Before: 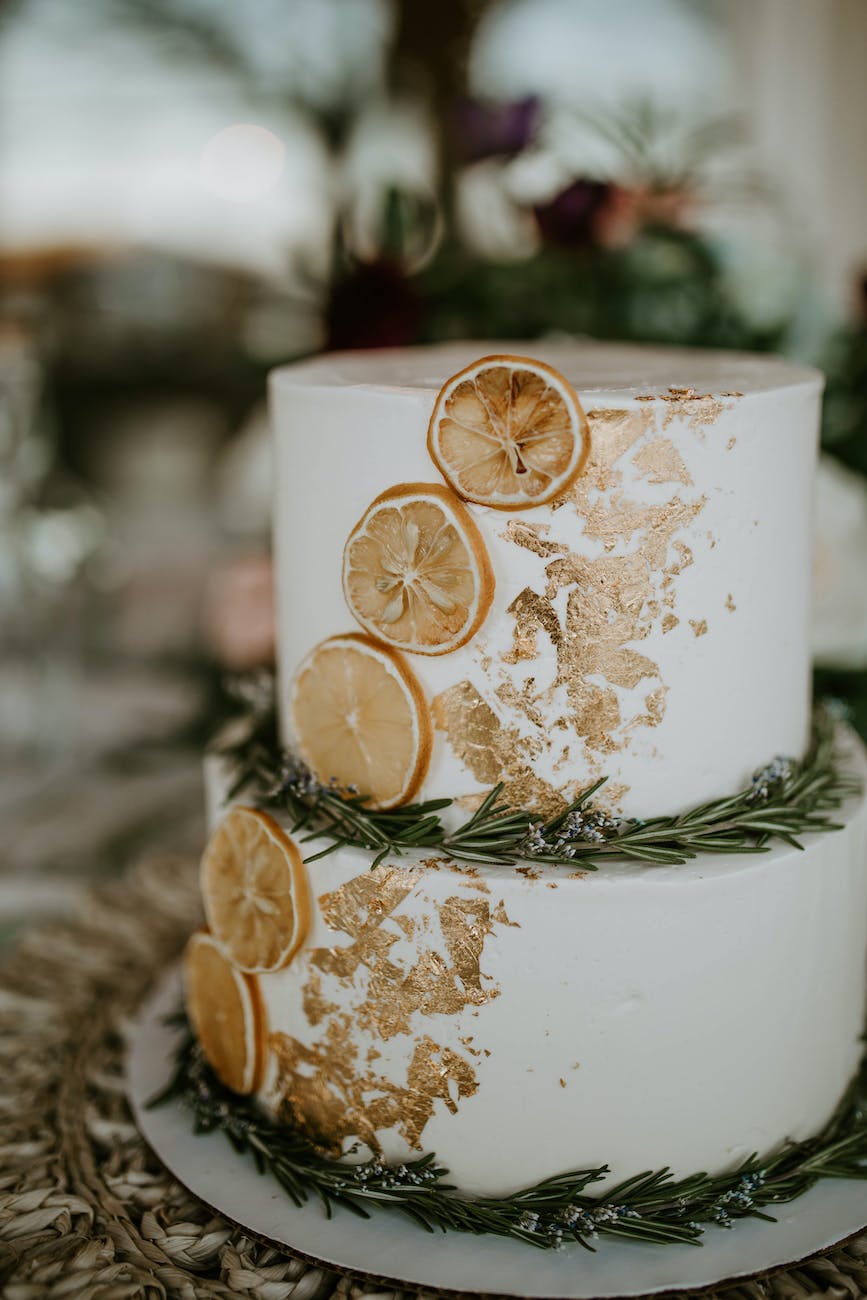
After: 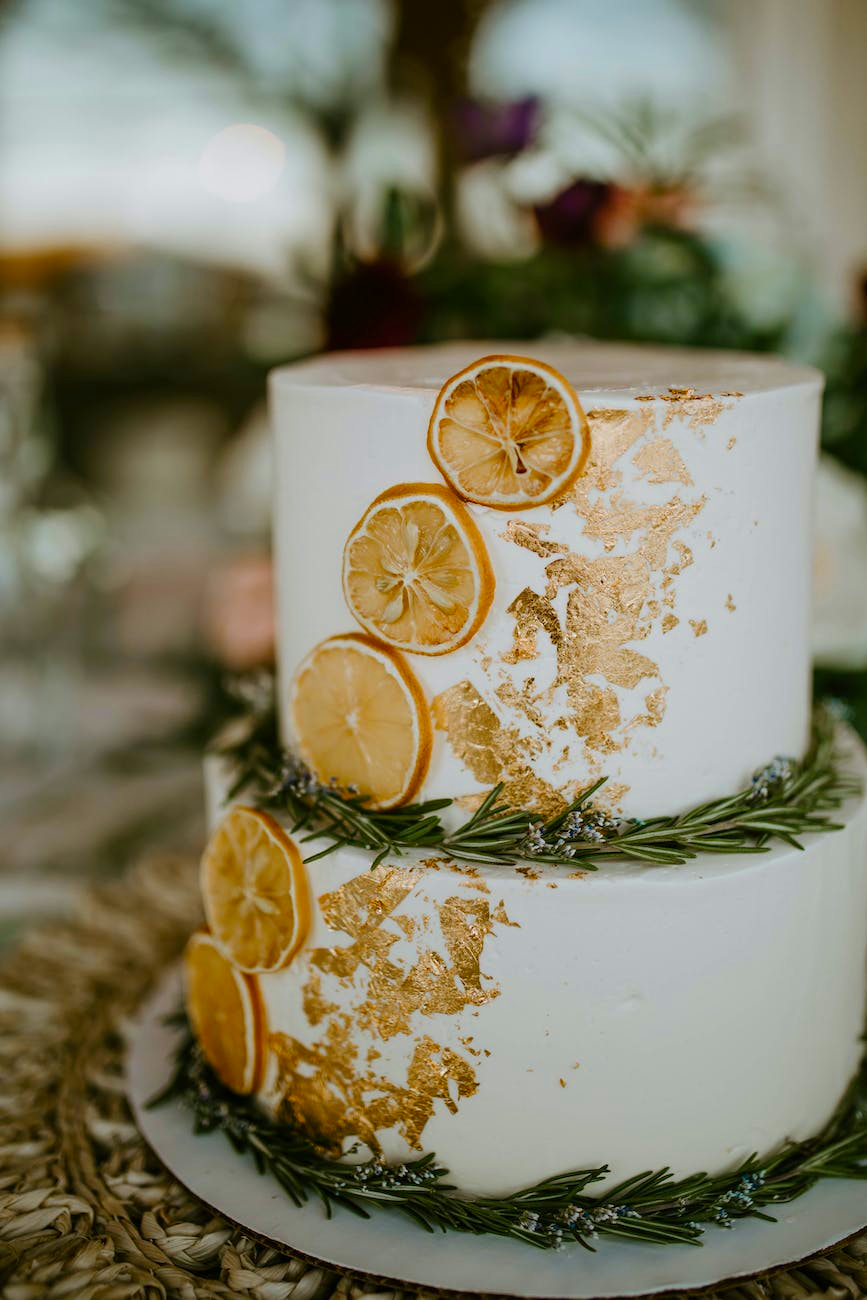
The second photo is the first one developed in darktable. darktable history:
velvia: strength 31.46%, mid-tones bias 0.201
